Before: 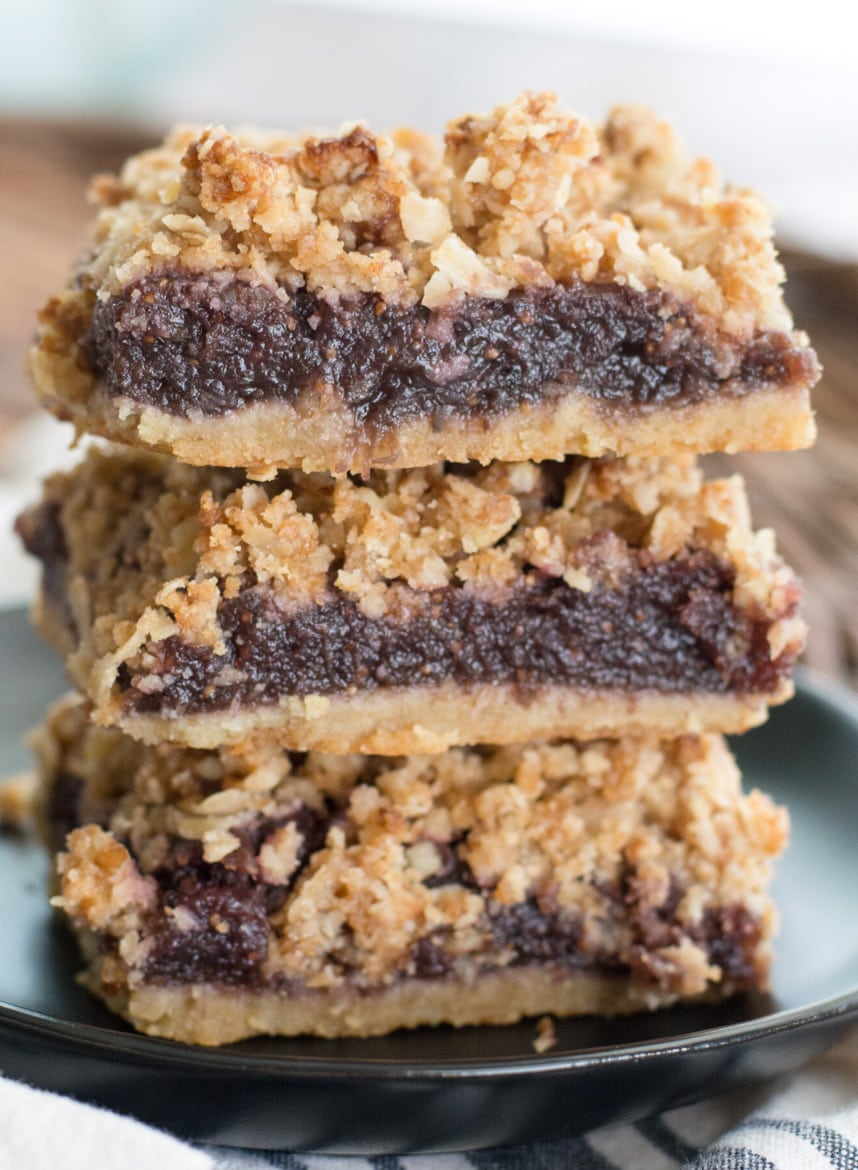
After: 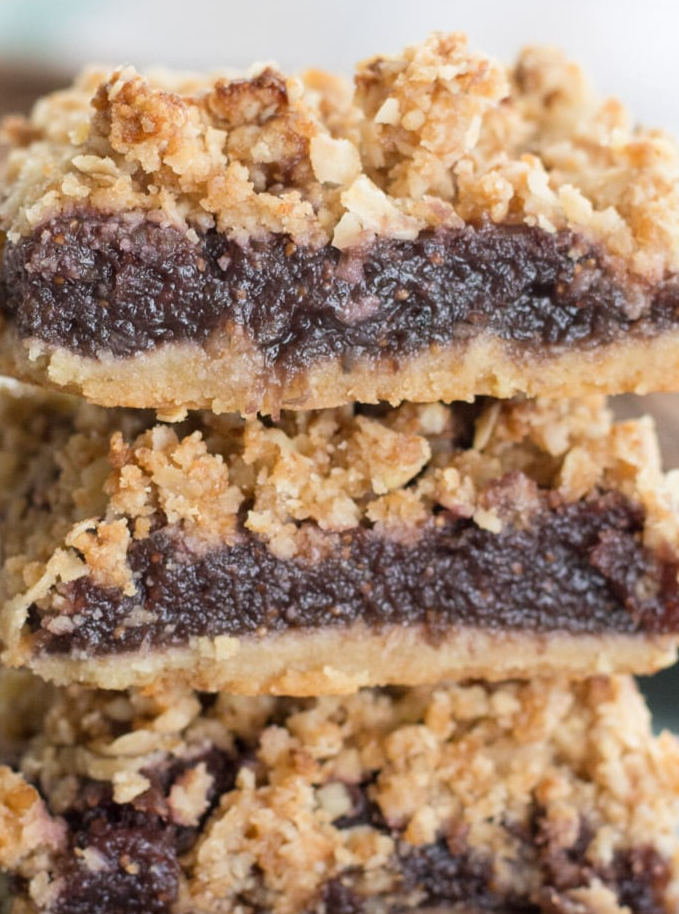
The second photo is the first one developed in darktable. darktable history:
tone equalizer: edges refinement/feathering 500, mask exposure compensation -1.57 EV, preserve details no
crop and rotate: left 10.539%, top 5.1%, right 10.319%, bottom 16.731%
